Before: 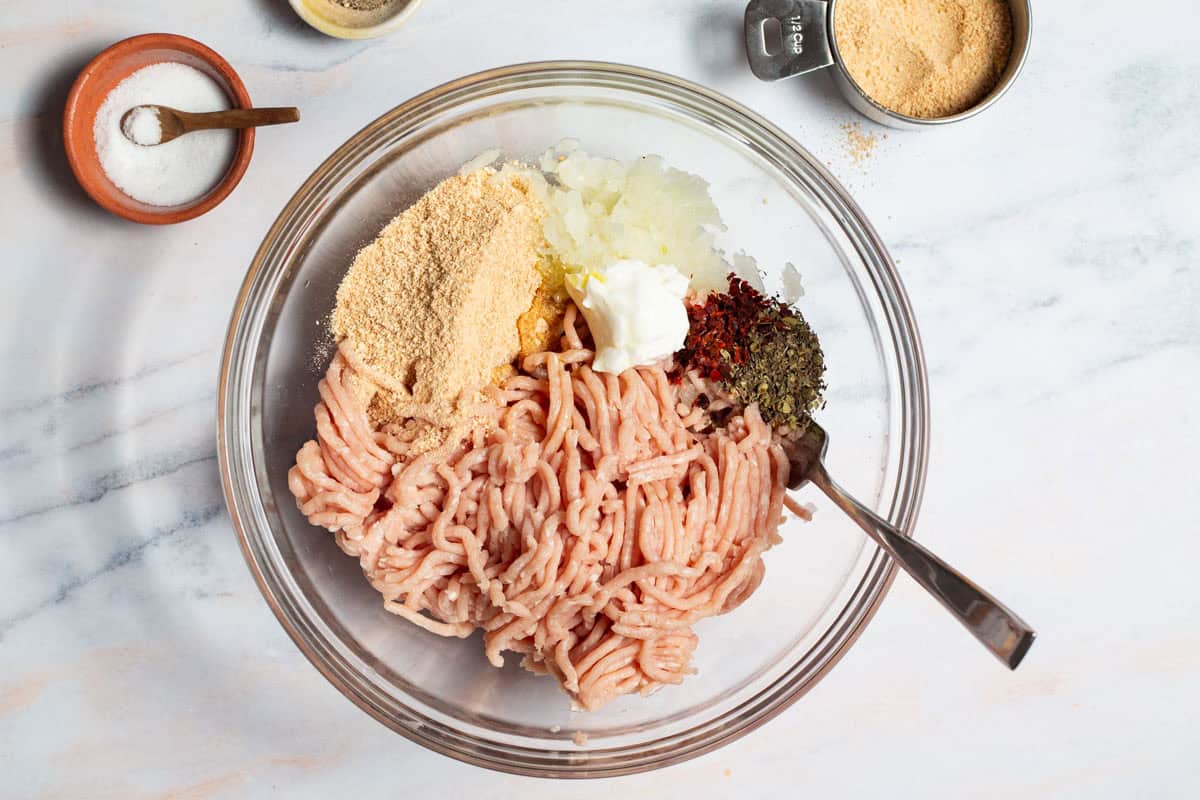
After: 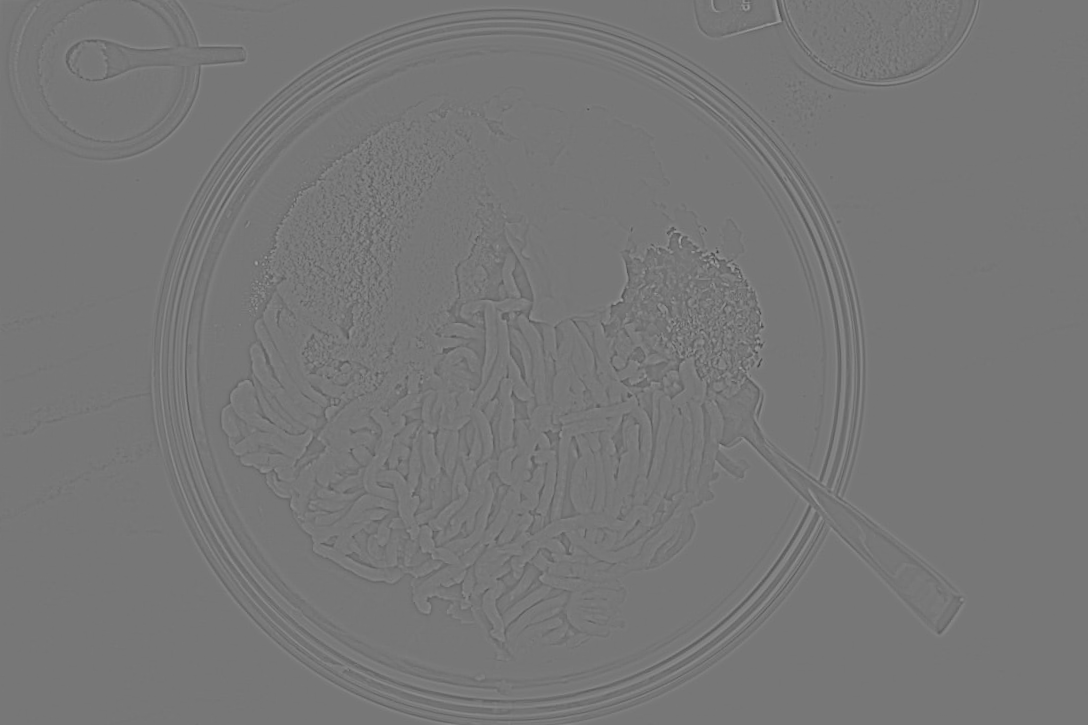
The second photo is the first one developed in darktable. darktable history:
crop and rotate: angle -1.96°, left 3.097%, top 4.154%, right 1.586%, bottom 0.529%
highpass: sharpness 5.84%, contrast boost 8.44%
